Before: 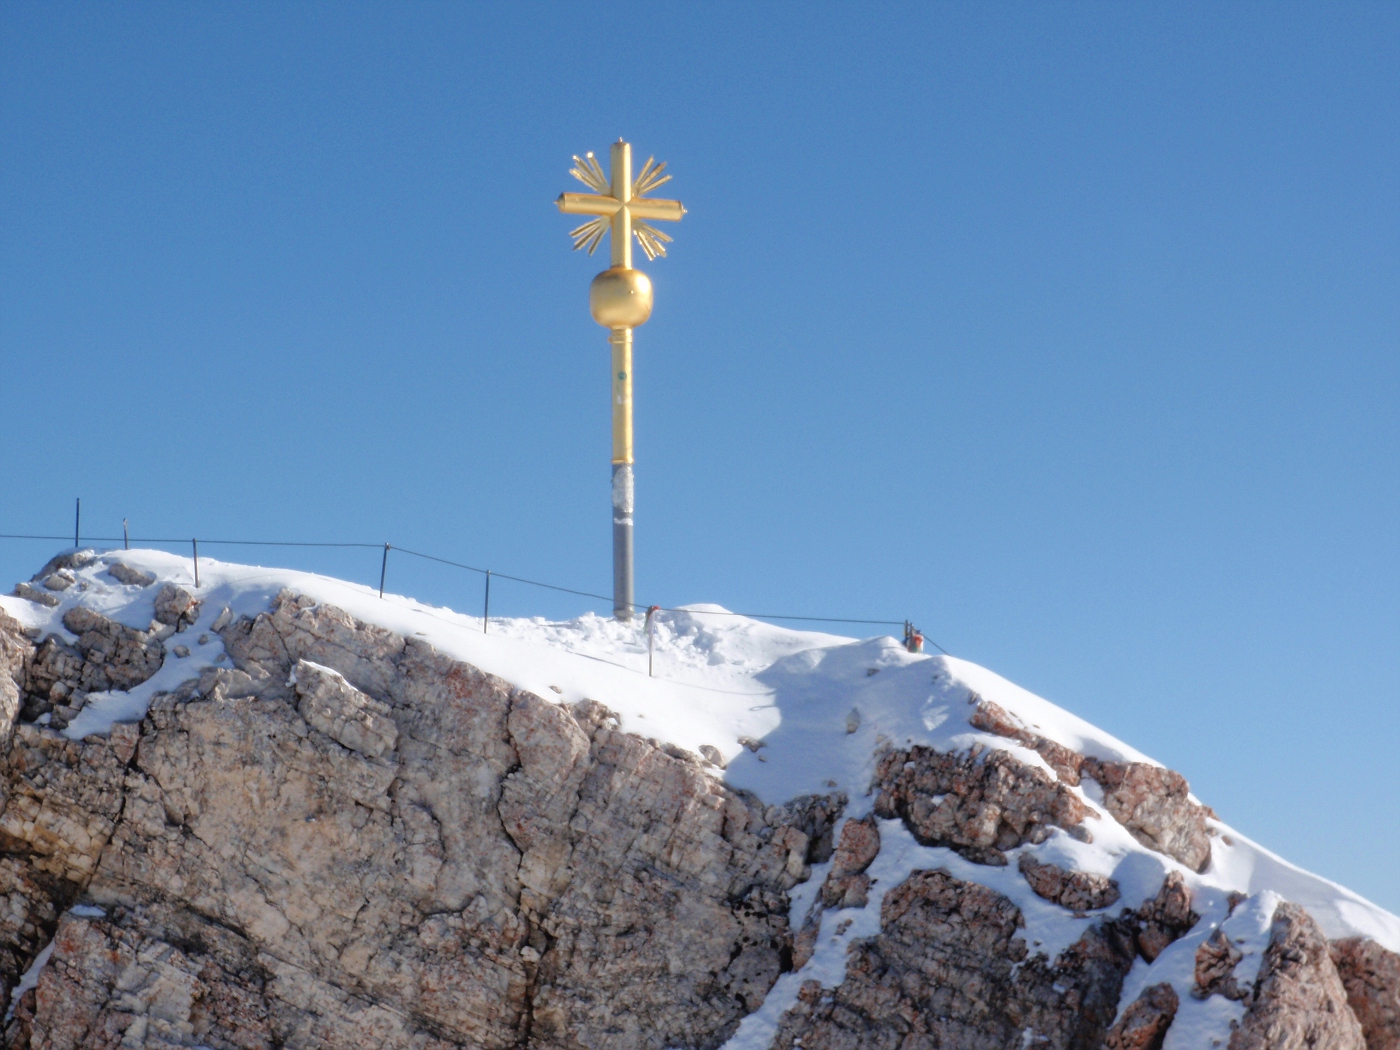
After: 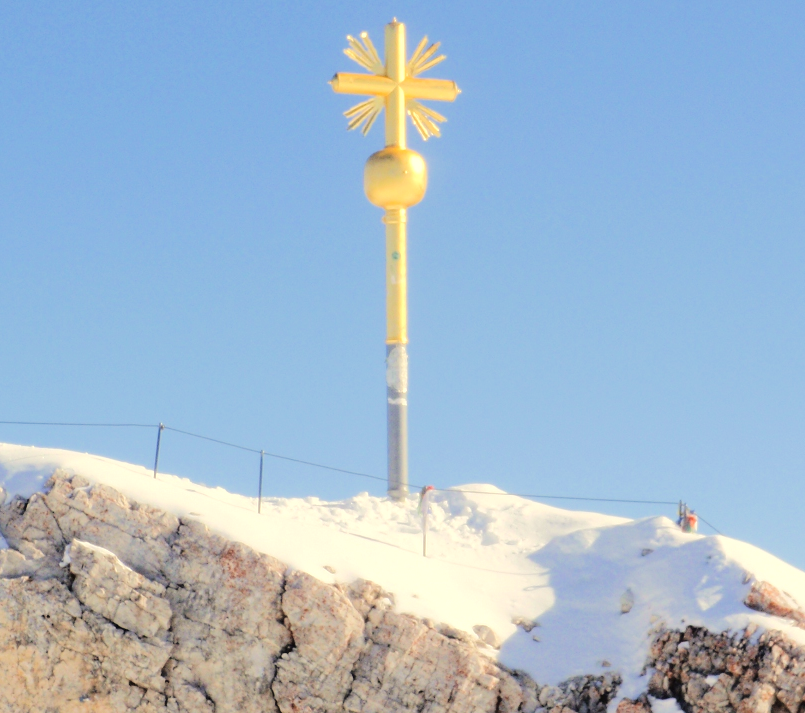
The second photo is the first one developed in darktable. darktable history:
crop: left 16.214%, top 11.477%, right 26.272%, bottom 20.574%
tone equalizer: -7 EV 0.151 EV, -6 EV 0.582 EV, -5 EV 1.14 EV, -4 EV 1.29 EV, -3 EV 1.15 EV, -2 EV 0.6 EV, -1 EV 0.16 EV, edges refinement/feathering 500, mask exposure compensation -1.57 EV, preserve details no
color correction: highlights a* 1.35, highlights b* 17.68
